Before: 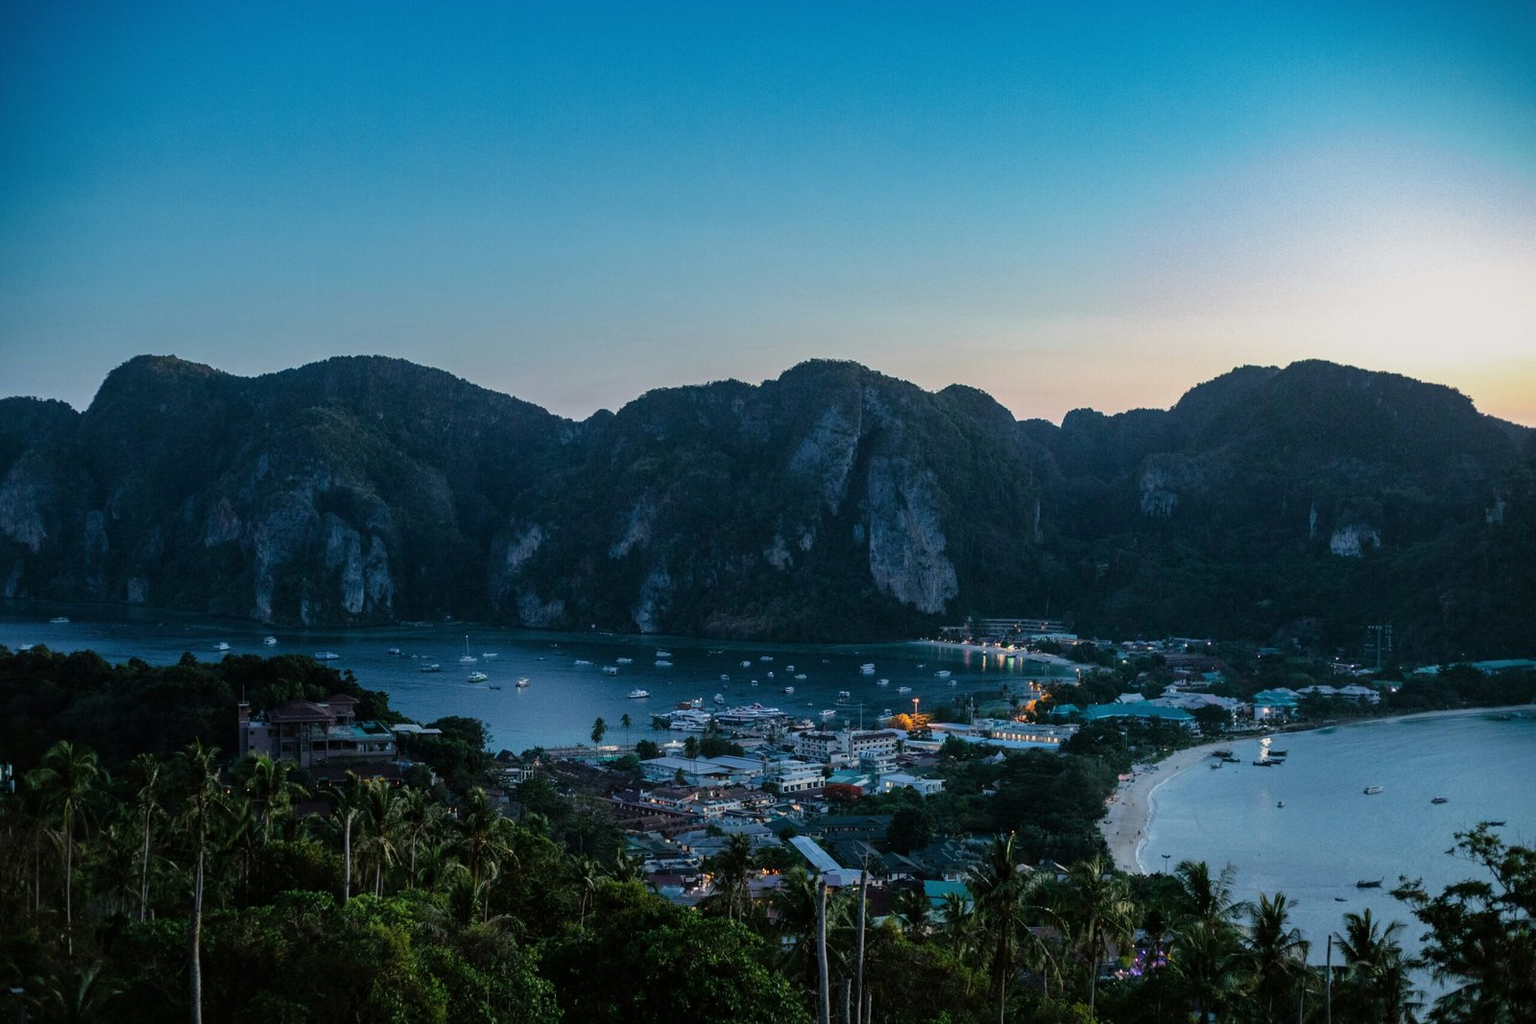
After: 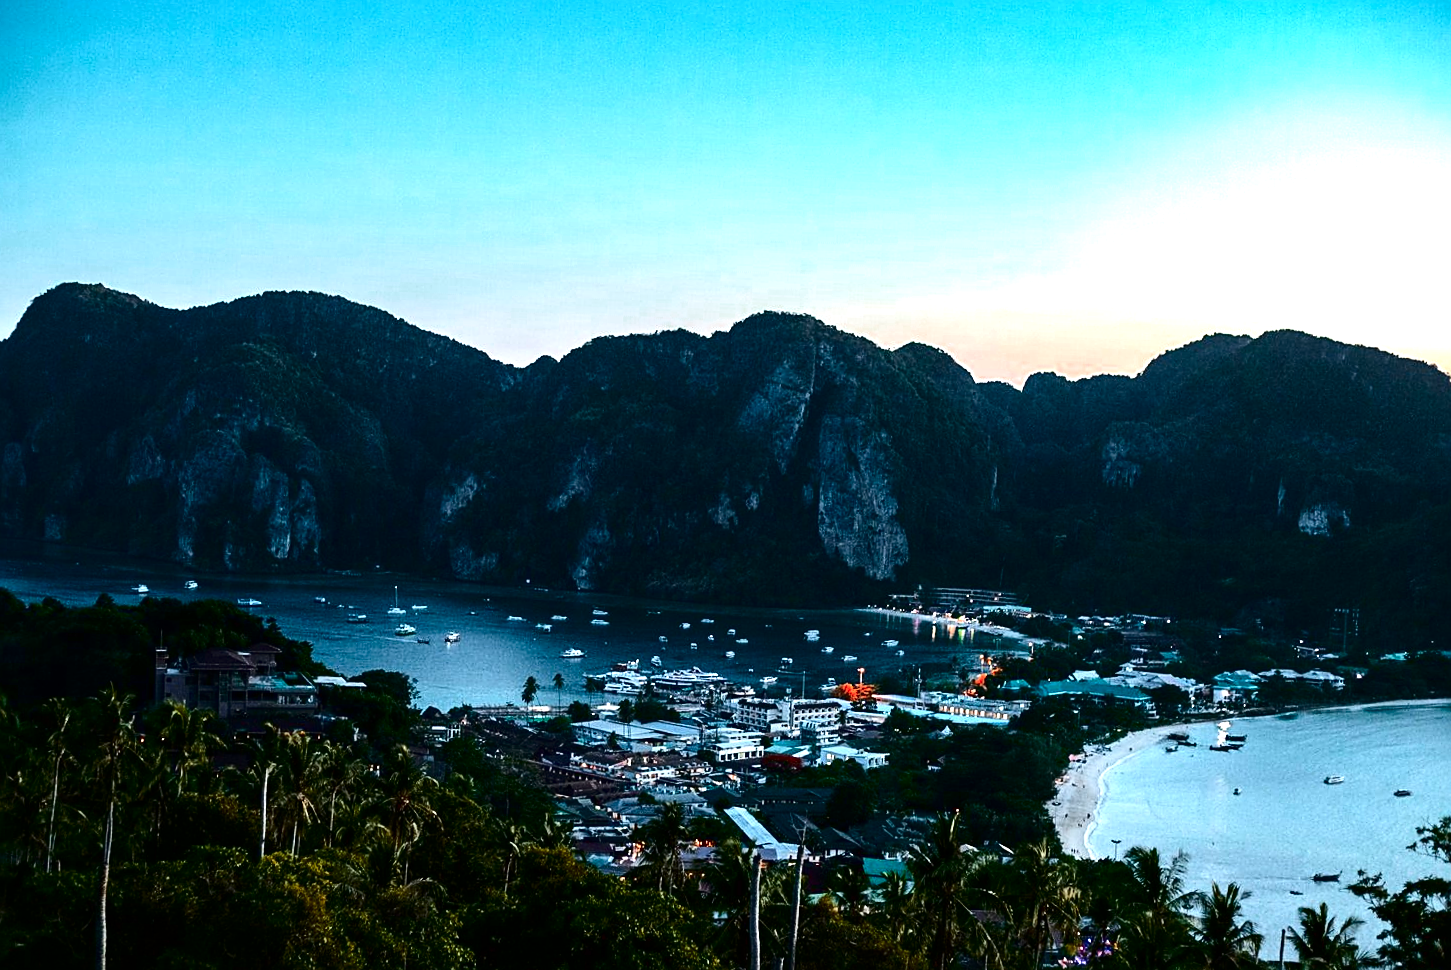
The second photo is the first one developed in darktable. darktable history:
color calibration: output R [1.003, 0.027, -0.041, 0], output G [-0.018, 1.043, -0.038, 0], output B [0.071, -0.086, 1.017, 0], illuminant same as pipeline (D50), adaptation XYZ, x 0.346, y 0.358, temperature 5023.26 K
crop and rotate: angle -1.98°, left 3.147%, top 3.851%, right 1.5%, bottom 0.561%
contrast brightness saturation: contrast 0.245, brightness -0.229, saturation 0.148
exposure: black level correction 0, exposure 1.2 EV, compensate exposure bias true, compensate highlight preservation false
sharpen: on, module defaults
color zones: curves: ch0 [(0, 0.299) (0.25, 0.383) (0.456, 0.352) (0.736, 0.571)]; ch1 [(0, 0.63) (0.151, 0.568) (0.254, 0.416) (0.47, 0.558) (0.732, 0.37) (0.909, 0.492)]; ch2 [(0.004, 0.604) (0.158, 0.443) (0.257, 0.403) (0.761, 0.468)]
